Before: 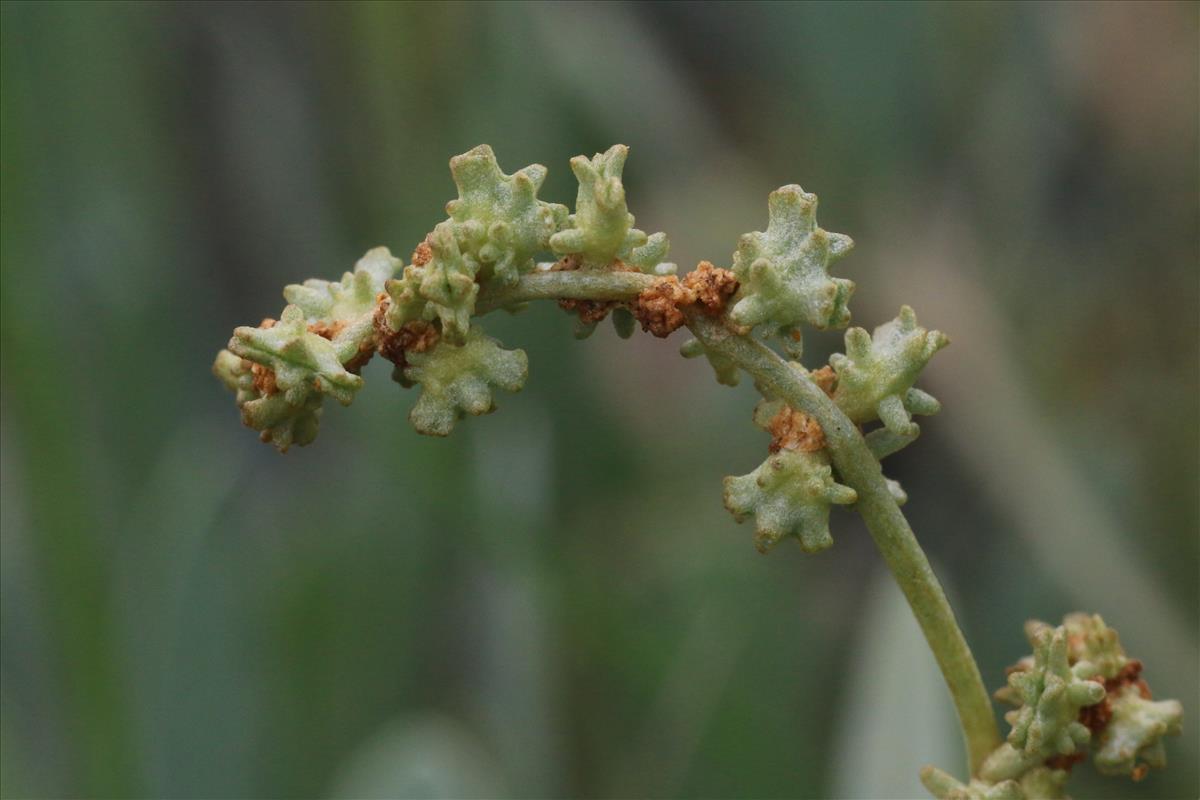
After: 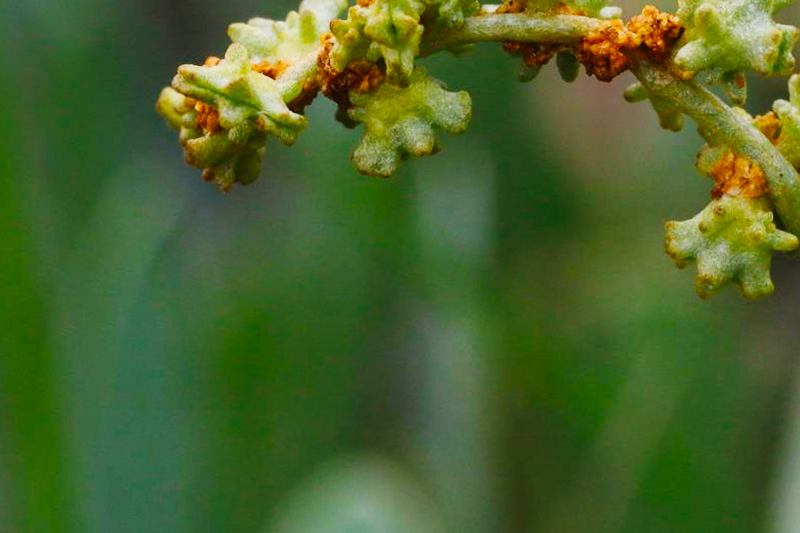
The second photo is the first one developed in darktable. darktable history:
crop and rotate: angle -0.82°, left 3.85%, top 31.828%, right 27.992%
color balance rgb: linear chroma grading › global chroma 15%, perceptual saturation grading › global saturation 30%
base curve: curves: ch0 [(0, 0) (0.032, 0.025) (0.121, 0.166) (0.206, 0.329) (0.605, 0.79) (1, 1)], preserve colors none
